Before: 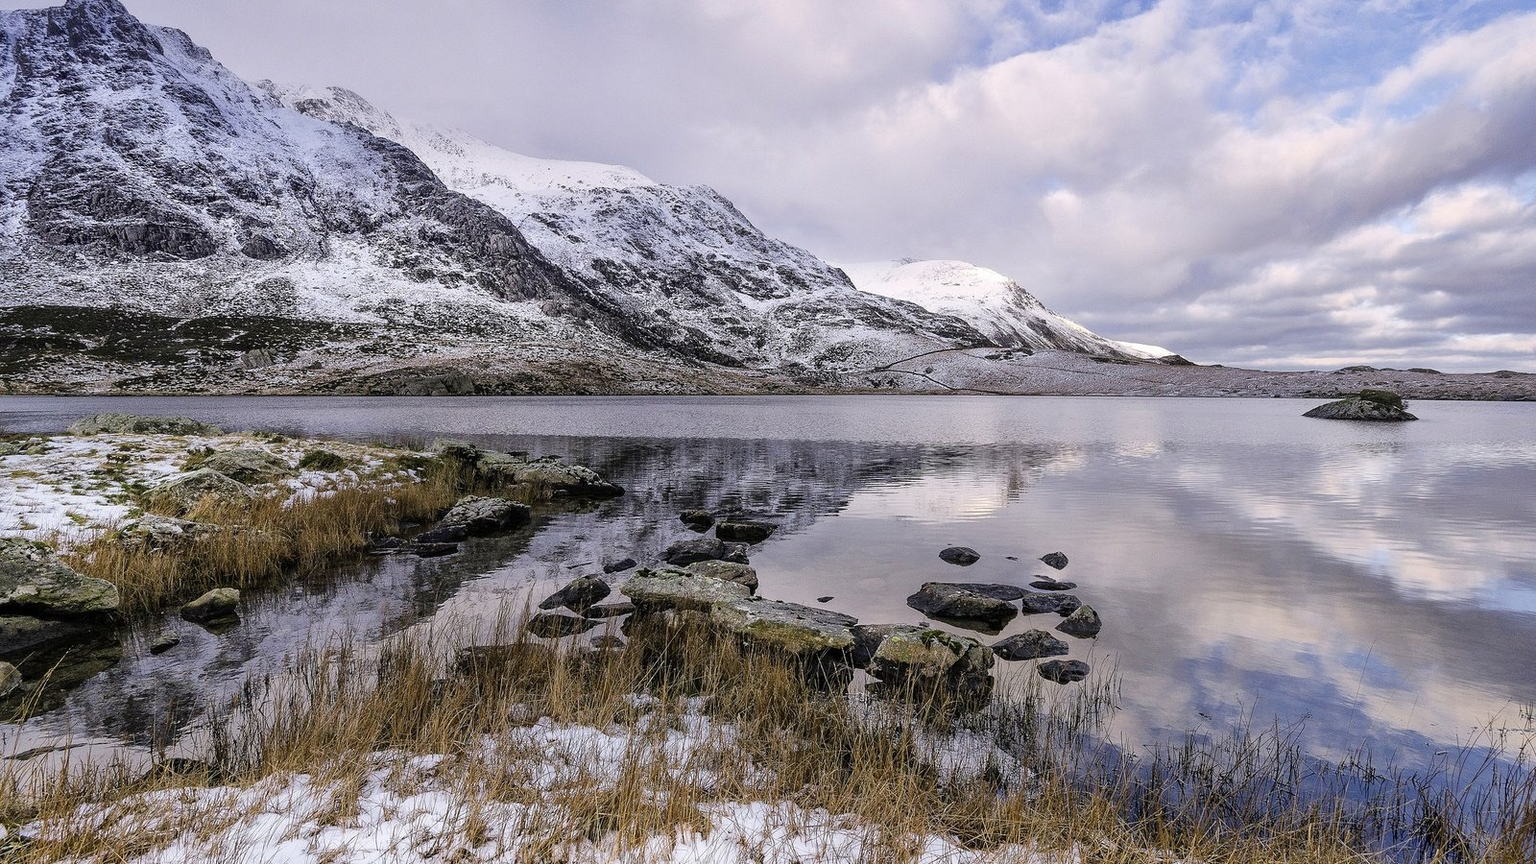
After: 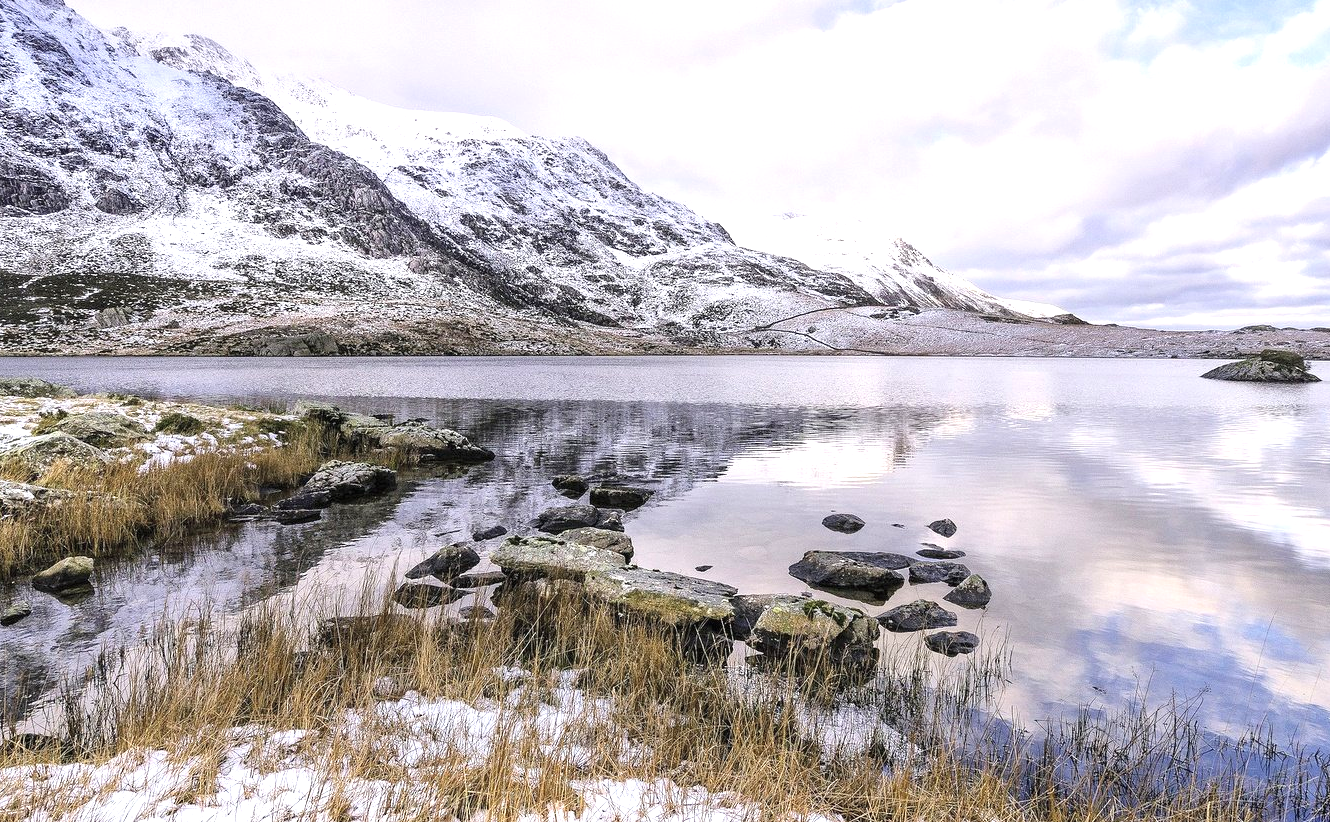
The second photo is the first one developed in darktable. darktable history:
exposure: black level correction 0, exposure 0.864 EV, compensate exposure bias true, compensate highlight preservation false
contrast brightness saturation: contrast 0.047, brightness 0.064, saturation 0.007
crop: left 9.799%, top 6.285%, right 7.056%, bottom 2.297%
